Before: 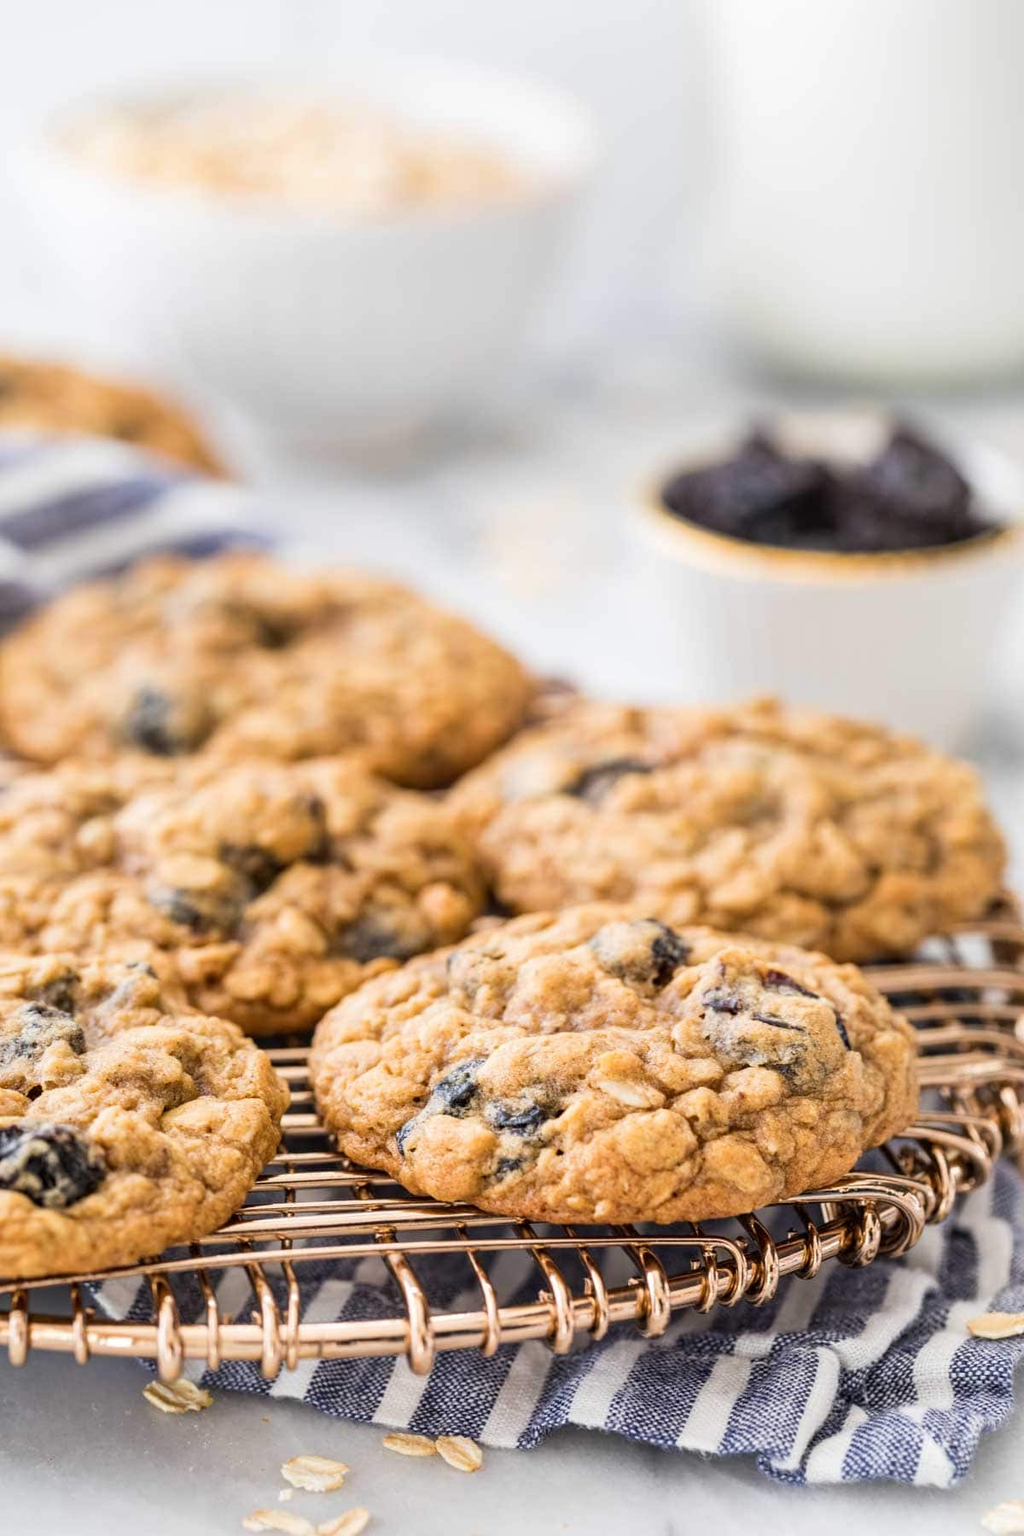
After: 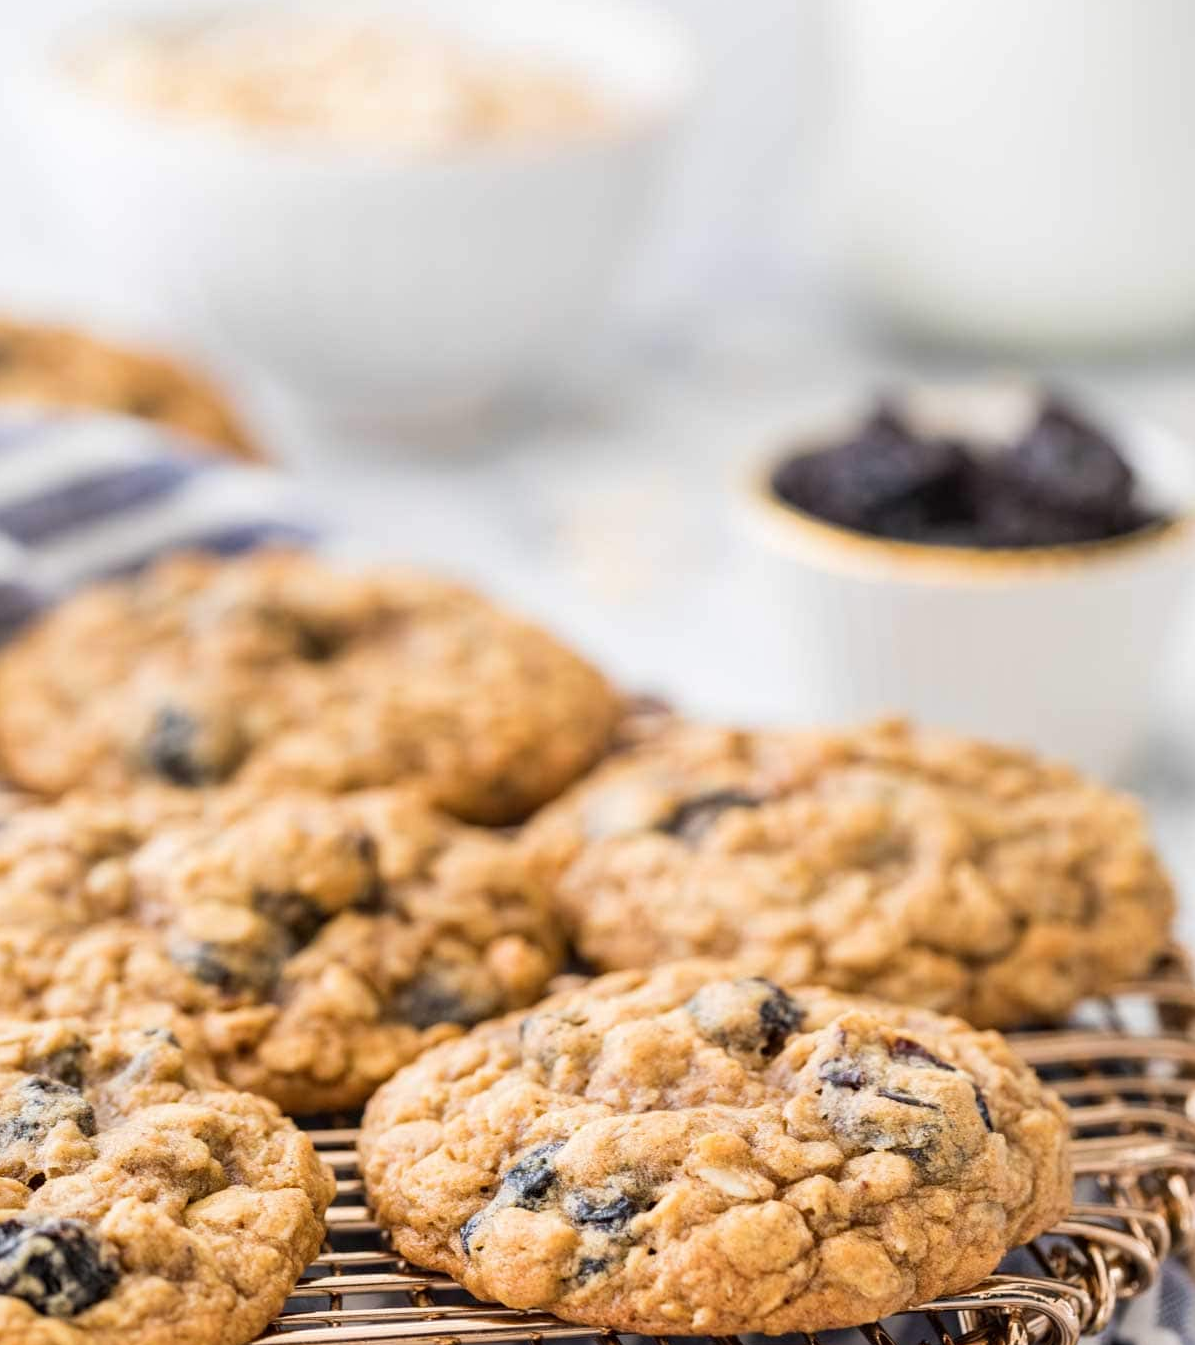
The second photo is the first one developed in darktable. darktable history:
crop: left 0.387%, top 5.518%, bottom 19.734%
